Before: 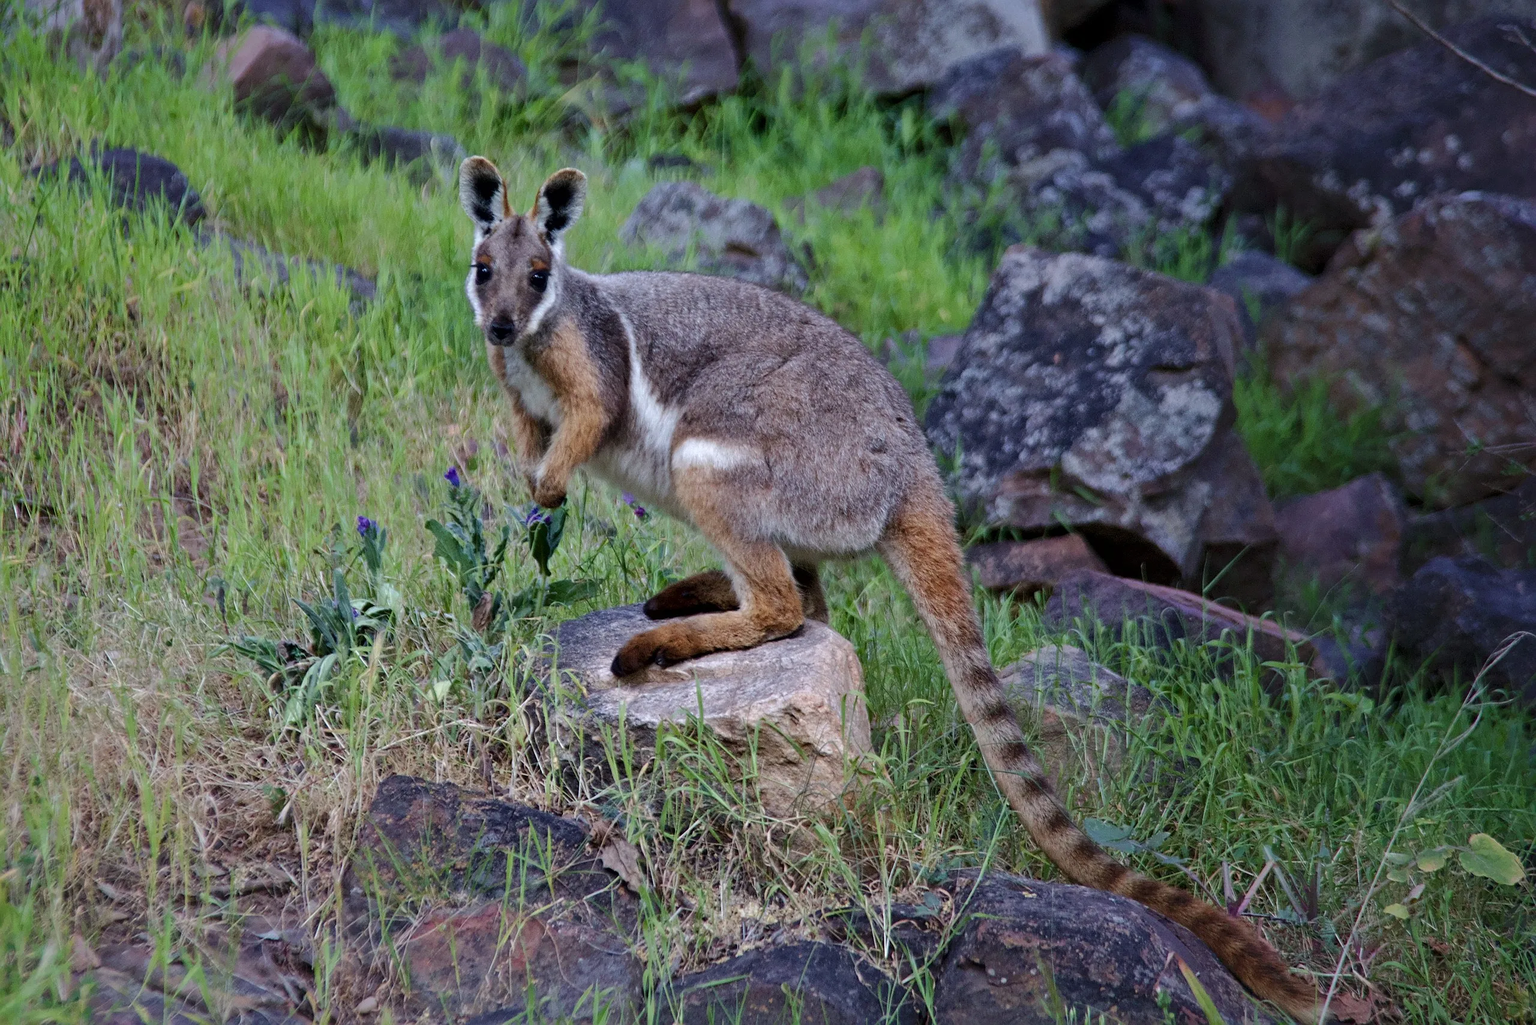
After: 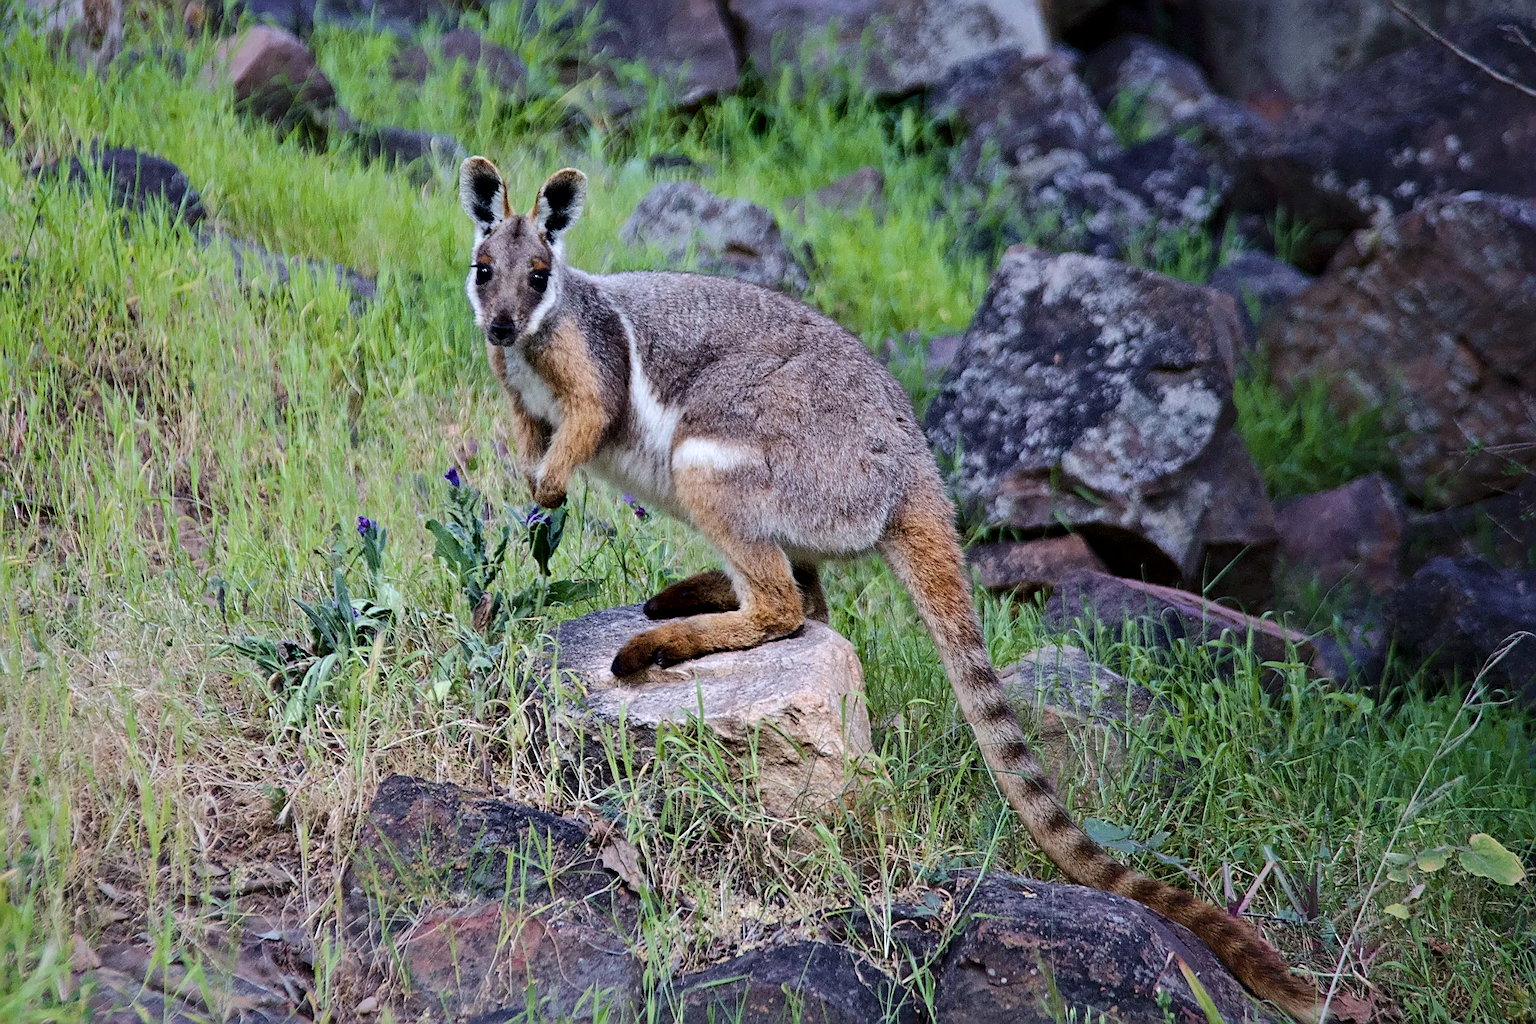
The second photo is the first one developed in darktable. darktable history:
color balance rgb: perceptual saturation grading › global saturation 31.168%, global vibrance 20%
tone curve: curves: ch0 [(0, 0) (0.004, 0.001) (0.133, 0.112) (0.325, 0.362) (0.832, 0.893) (1, 1)], color space Lab, independent channels, preserve colors none
sharpen: on, module defaults
color correction: highlights b* -0.016, saturation 0.792
